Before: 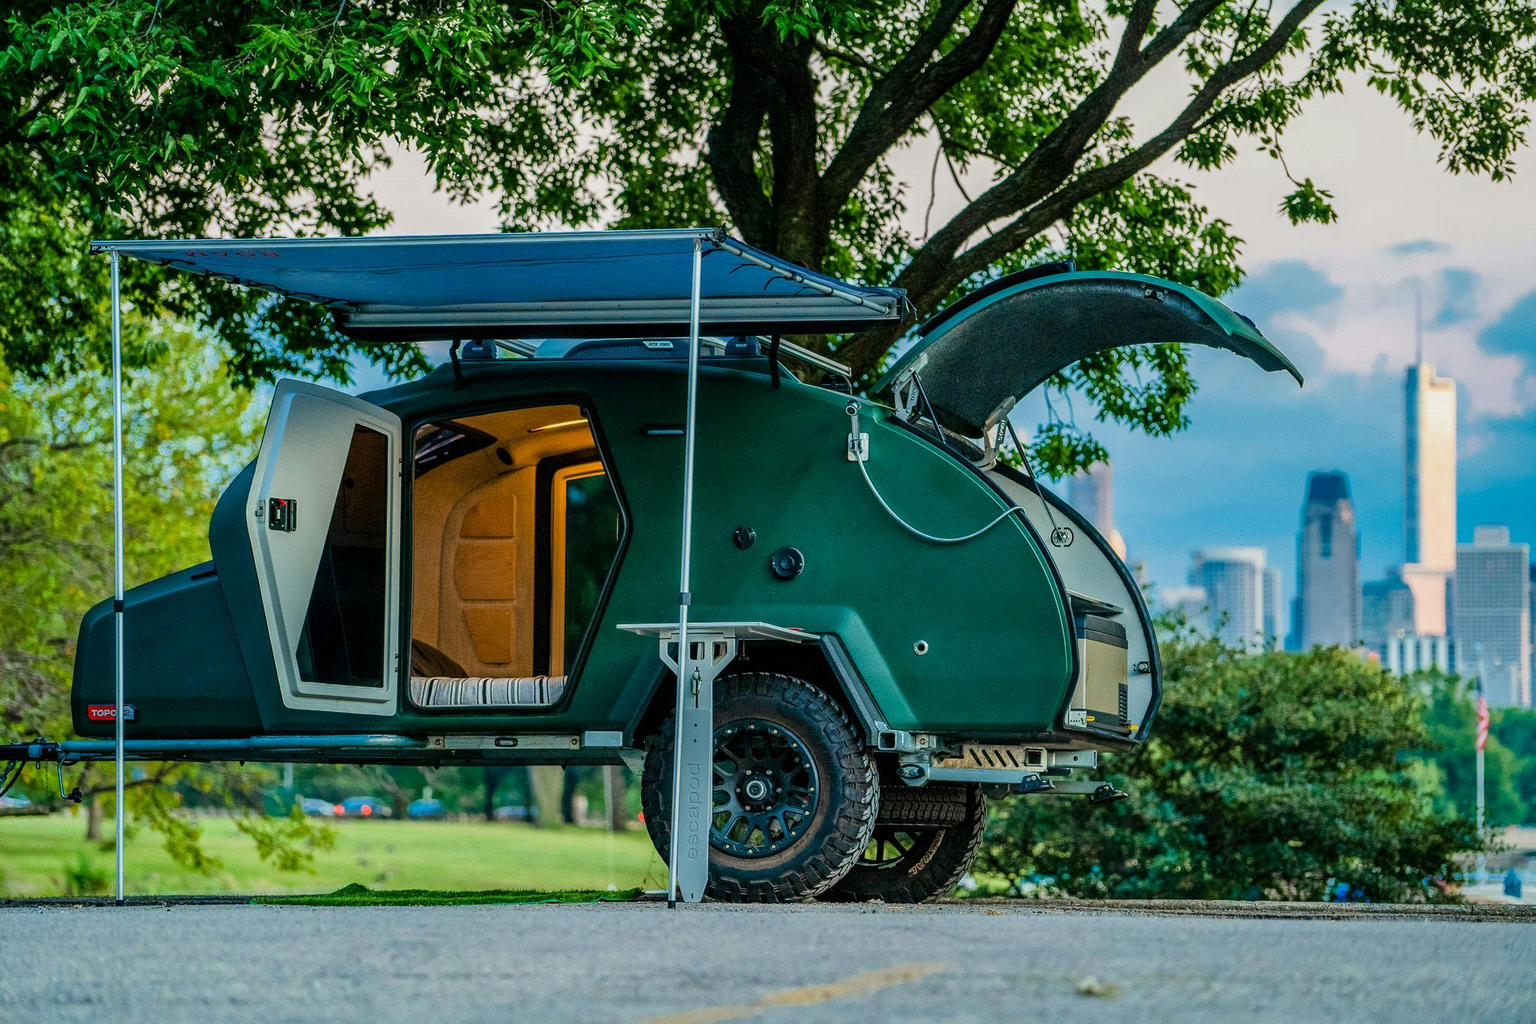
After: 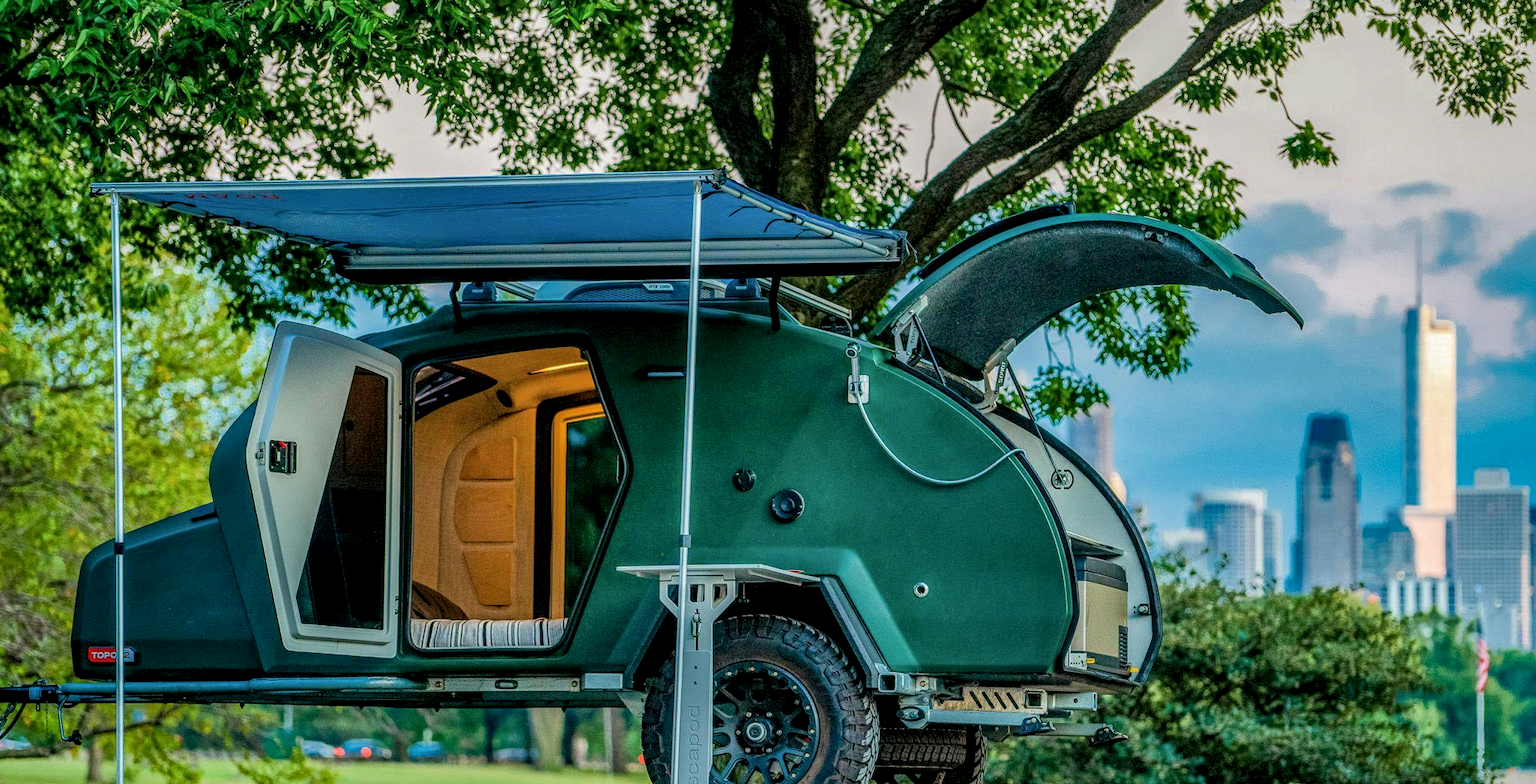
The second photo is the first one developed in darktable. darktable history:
local contrast: detail 139%
crop: top 5.662%, bottom 17.665%
tone equalizer: edges refinement/feathering 500, mask exposure compensation -1.57 EV, preserve details no
shadows and highlights: on, module defaults
